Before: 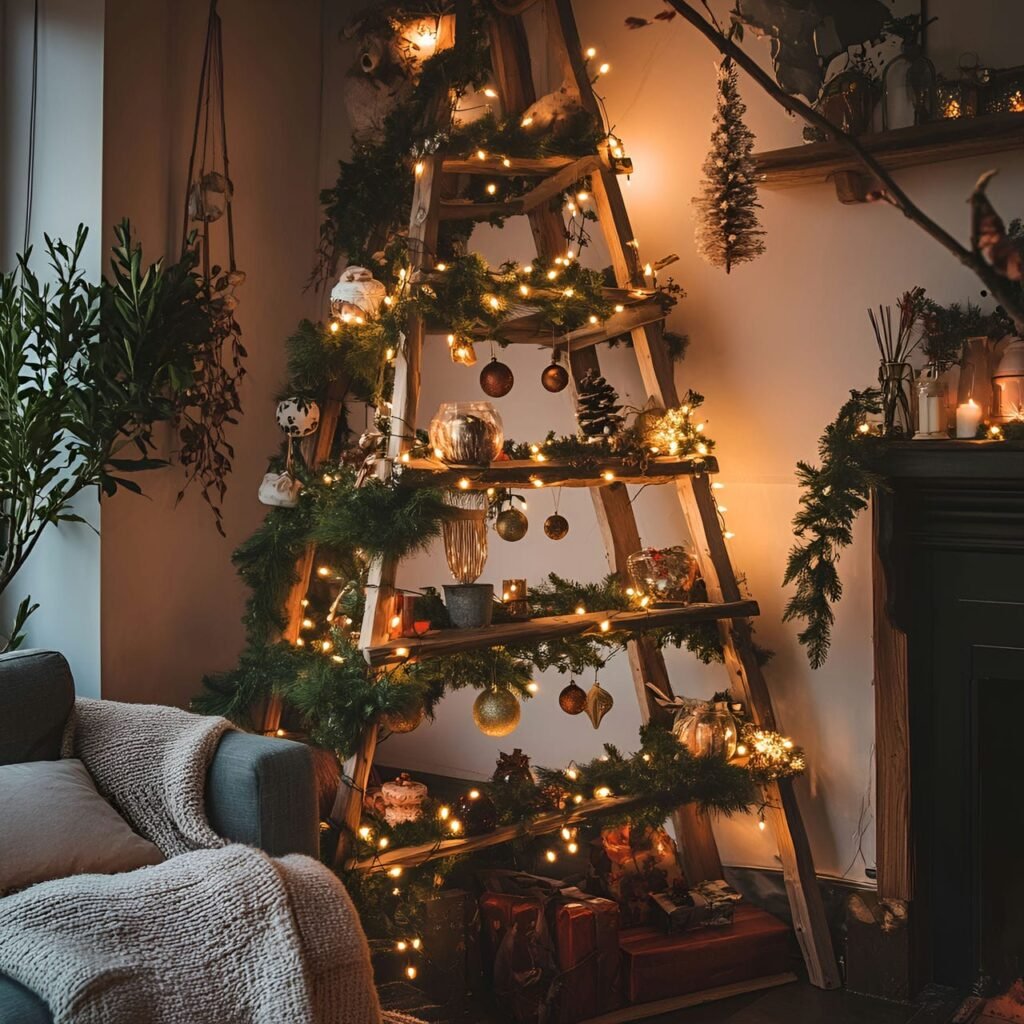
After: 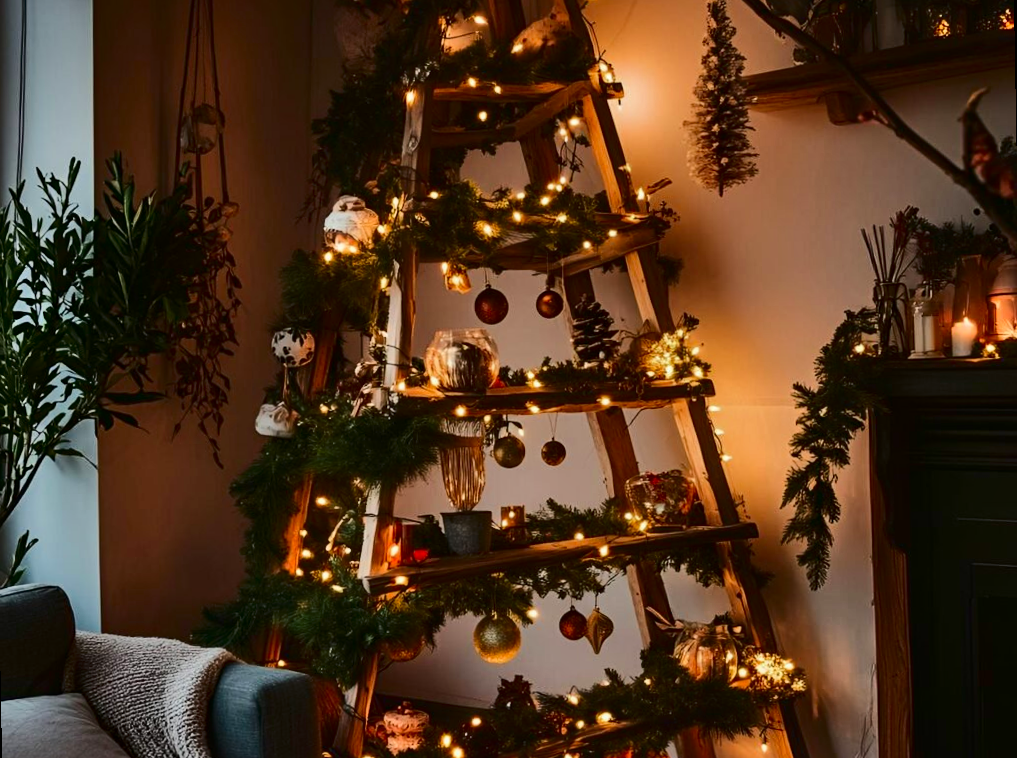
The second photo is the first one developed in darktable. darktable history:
rotate and perspective: rotation -1°, crop left 0.011, crop right 0.989, crop top 0.025, crop bottom 0.975
crop: top 5.667%, bottom 17.637%
tone equalizer: -8 EV -1.84 EV, -7 EV -1.16 EV, -6 EV -1.62 EV, smoothing diameter 25%, edges refinement/feathering 10, preserve details guided filter
color balance: on, module defaults
contrast brightness saturation: contrast 0.13, brightness -0.24, saturation 0.14
shadows and highlights: shadows 37.27, highlights -28.18, soften with gaussian
